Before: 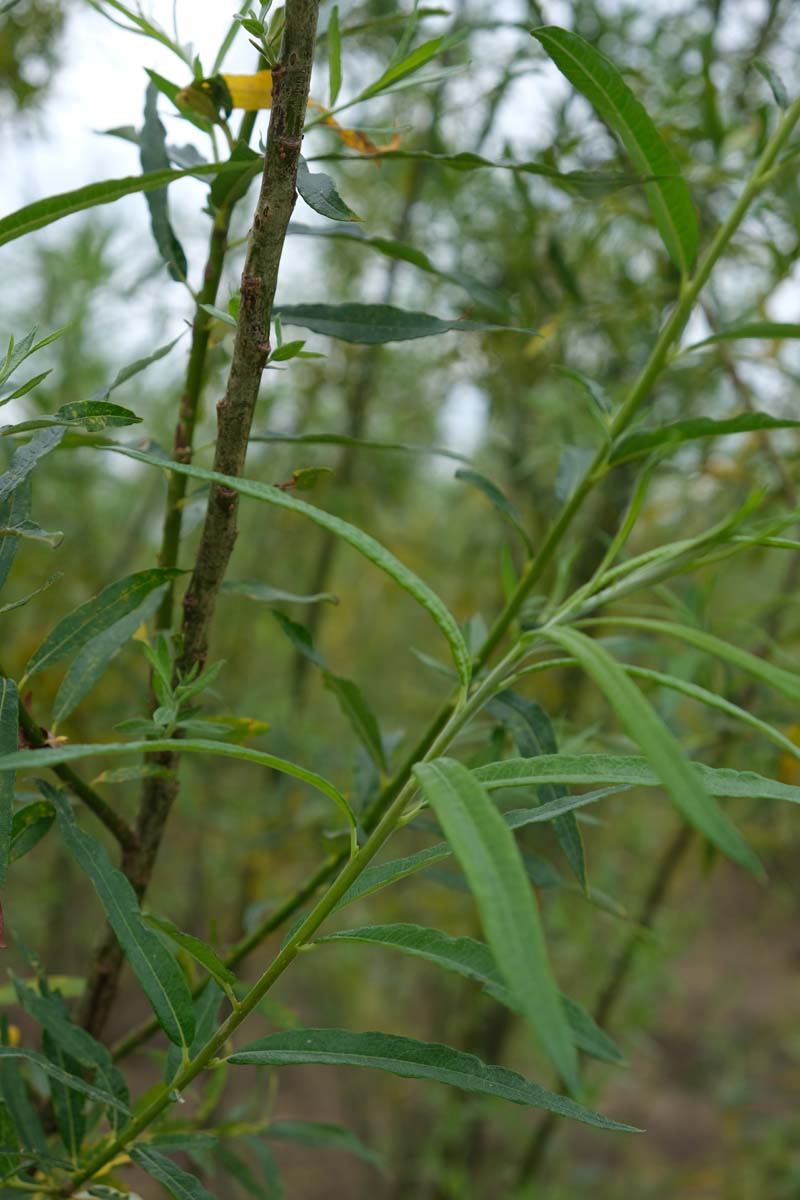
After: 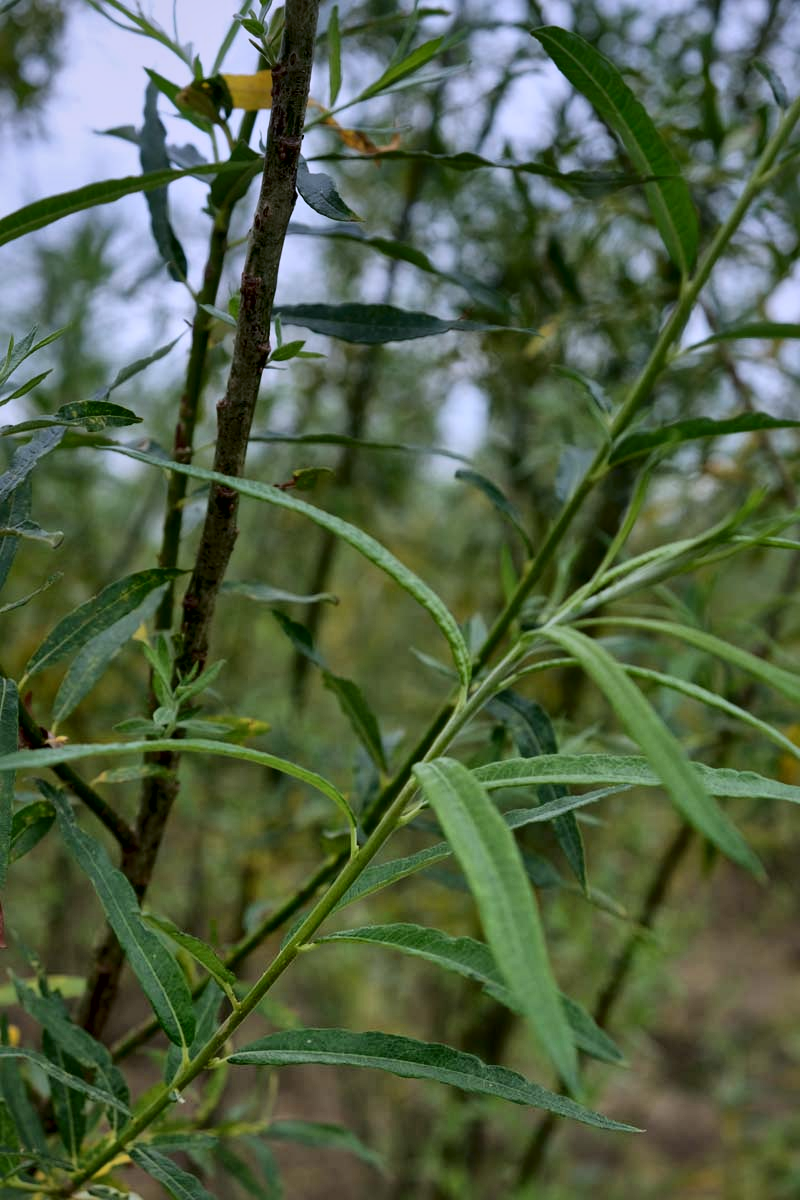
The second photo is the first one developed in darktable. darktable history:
local contrast: mode bilateral grid, contrast 20, coarseness 50, detail 171%, midtone range 0.2
graduated density: hue 238.83°, saturation 50%
contrast equalizer: octaves 7, y [[0.6 ×6], [0.55 ×6], [0 ×6], [0 ×6], [0 ×6]], mix 0.3
